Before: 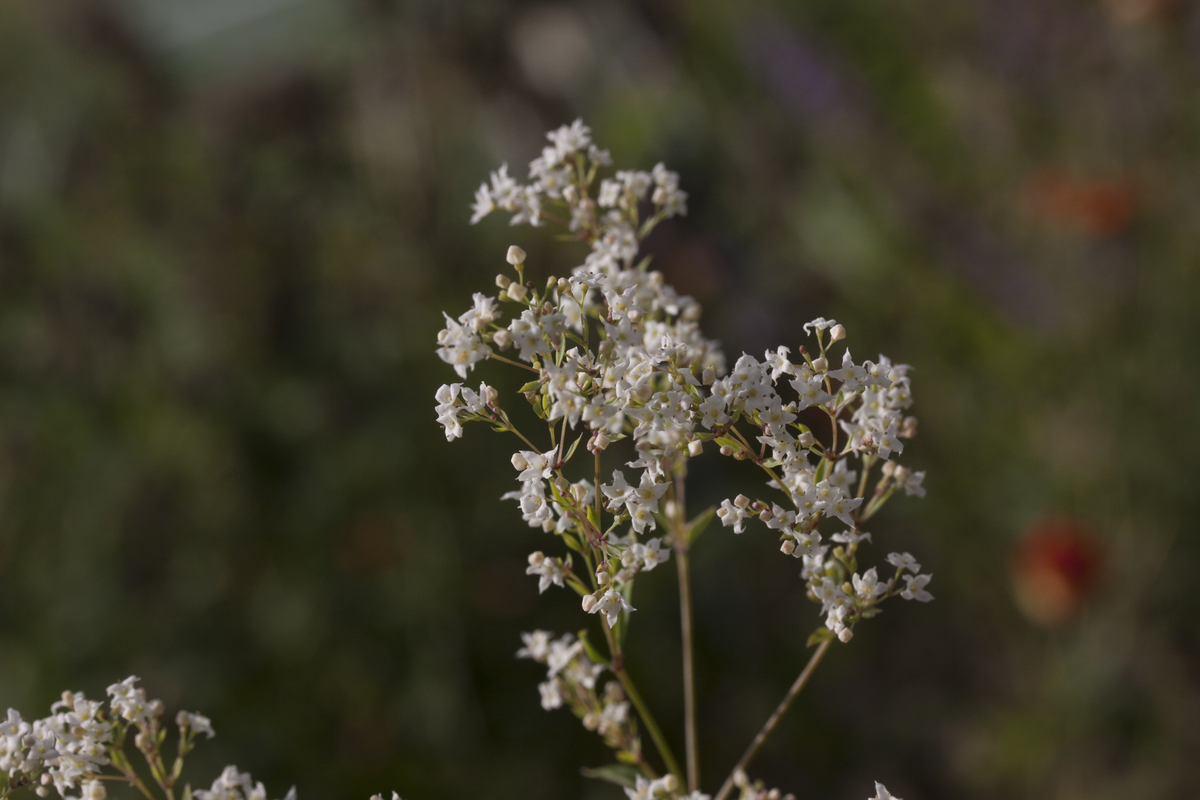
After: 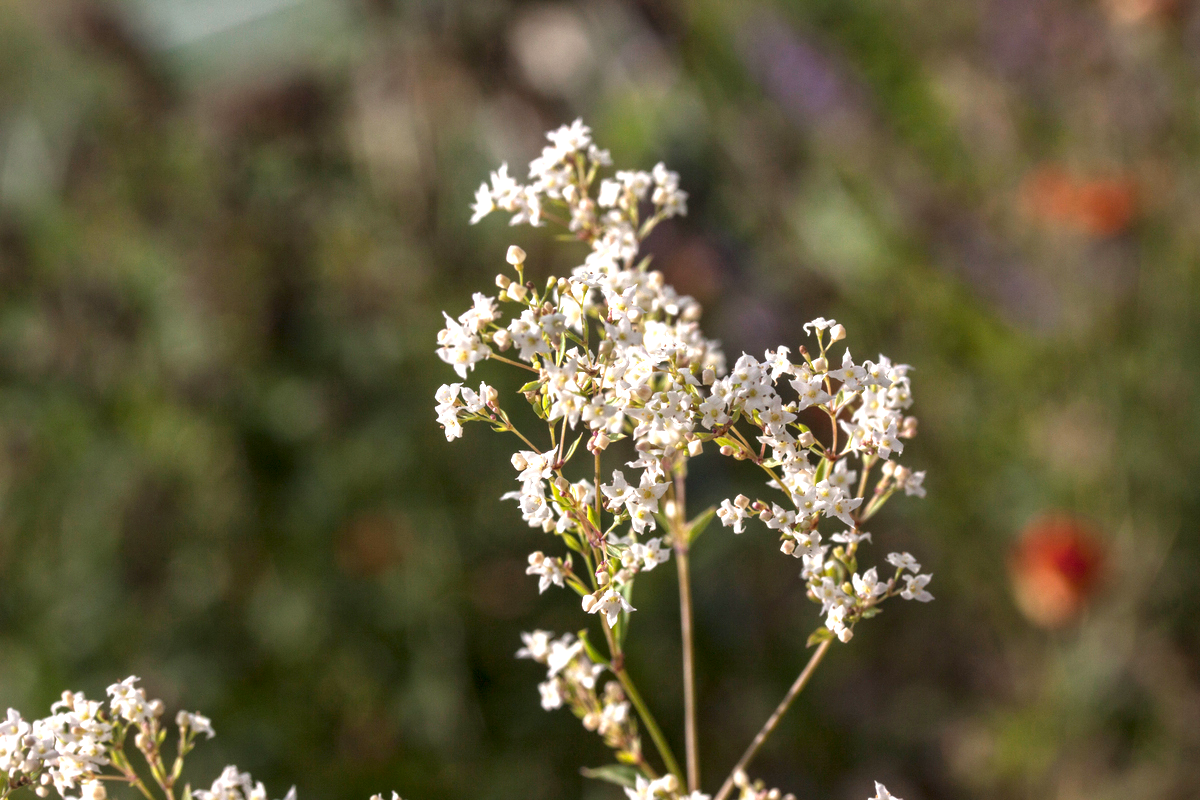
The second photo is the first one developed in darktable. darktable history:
local contrast: detail 130%
exposure: exposure 1.5 EV, compensate highlight preservation false
base curve: curves: ch0 [(0, 0) (0.303, 0.277) (1, 1)]
